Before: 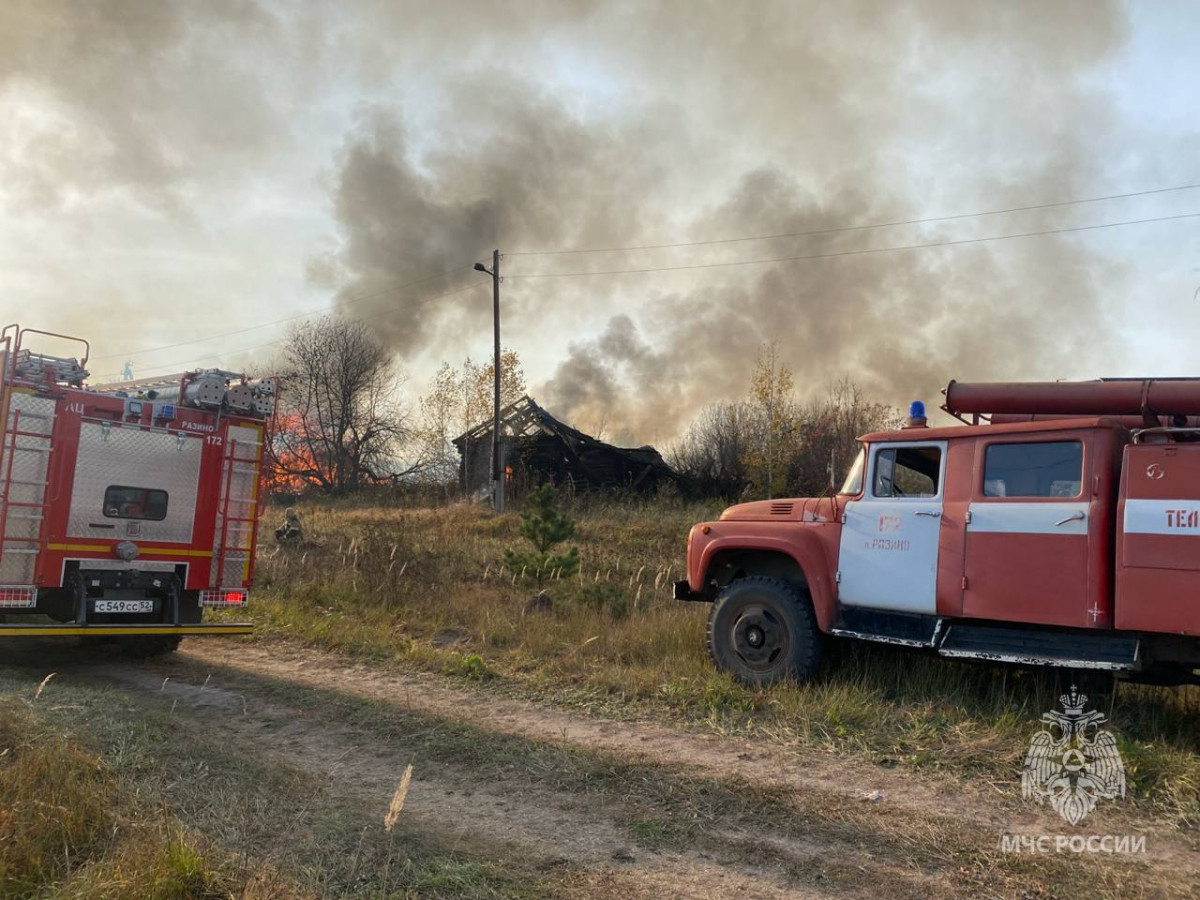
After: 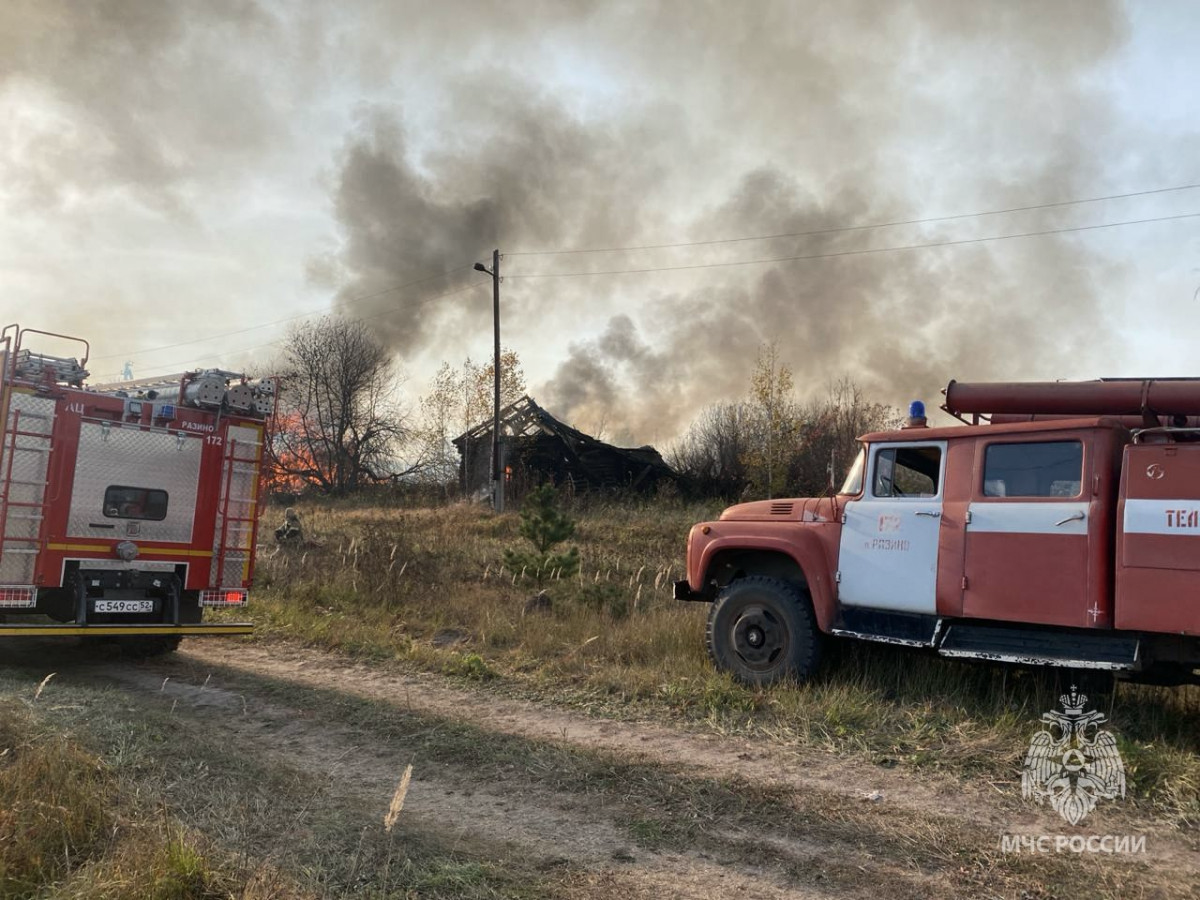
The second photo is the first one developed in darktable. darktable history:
shadows and highlights: shadows 37.27, highlights -28.18, soften with gaussian
contrast brightness saturation: contrast 0.11, saturation -0.17
tone equalizer: on, module defaults
white balance: red 1, blue 1
